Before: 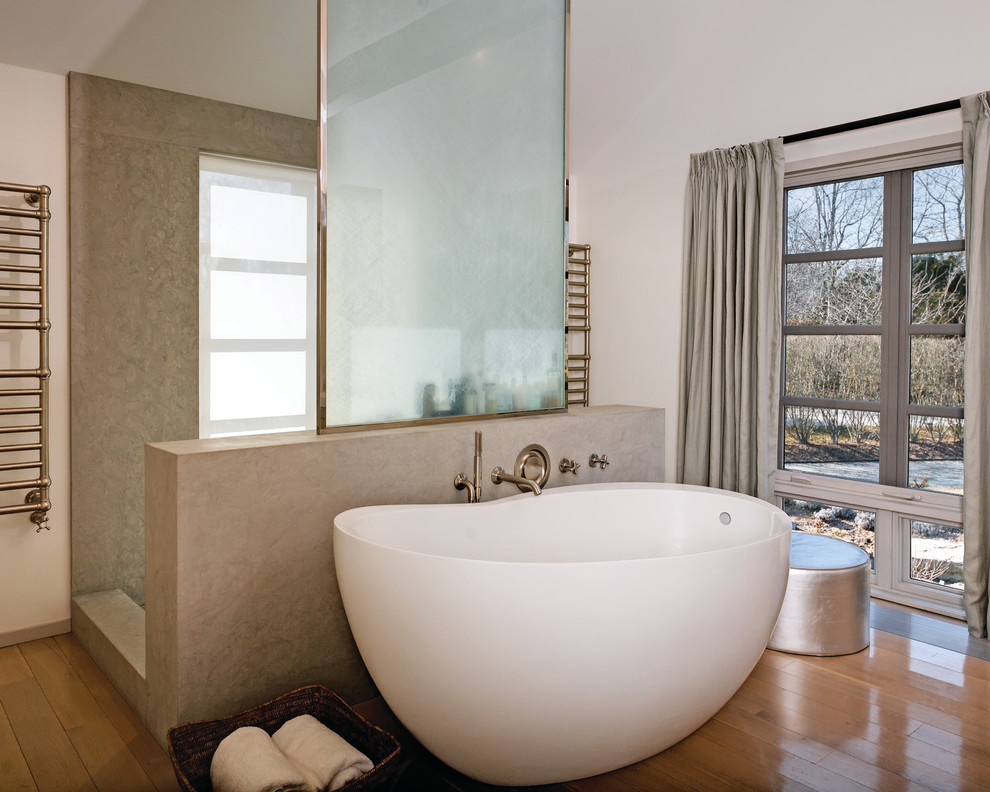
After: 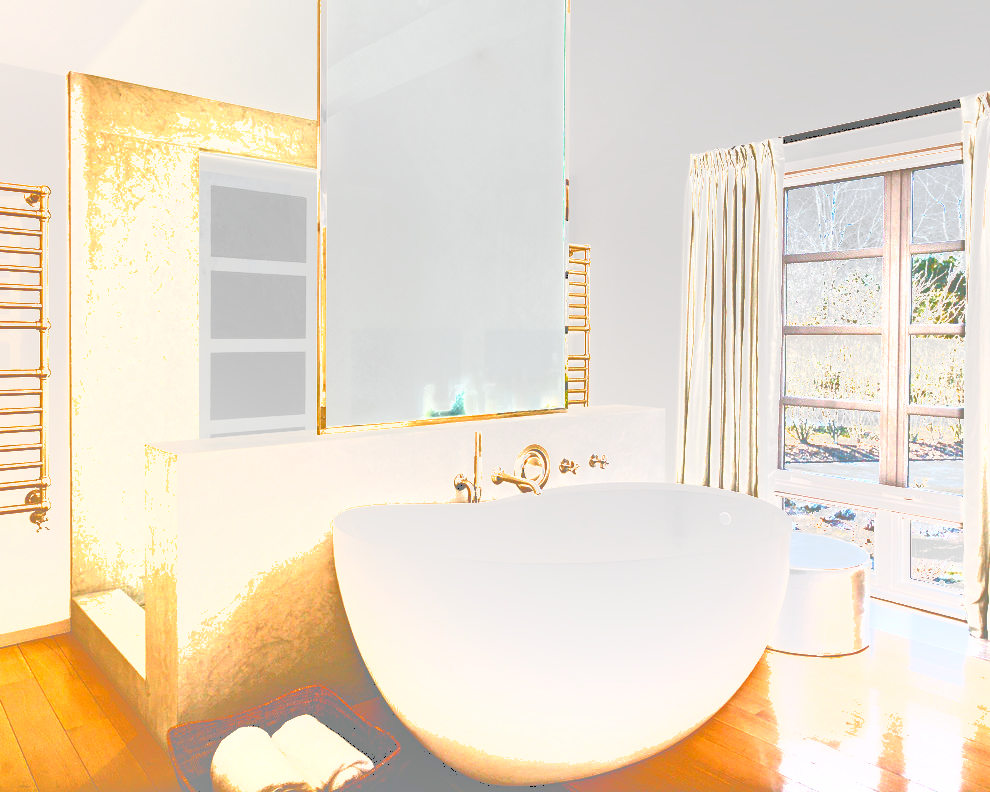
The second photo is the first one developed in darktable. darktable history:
tone curve: curves: ch0 [(0, 0) (0.003, 0.43) (0.011, 0.433) (0.025, 0.434) (0.044, 0.436) (0.069, 0.439) (0.1, 0.442) (0.136, 0.446) (0.177, 0.449) (0.224, 0.454) (0.277, 0.462) (0.335, 0.488) (0.399, 0.524) (0.468, 0.566) (0.543, 0.615) (0.623, 0.666) (0.709, 0.718) (0.801, 0.761) (0.898, 0.801) (1, 1)], color space Lab, independent channels, preserve colors none
levels: levels [0, 0.281, 0.562]
shadows and highlights: radius 336.68, shadows 28.4, soften with gaussian
